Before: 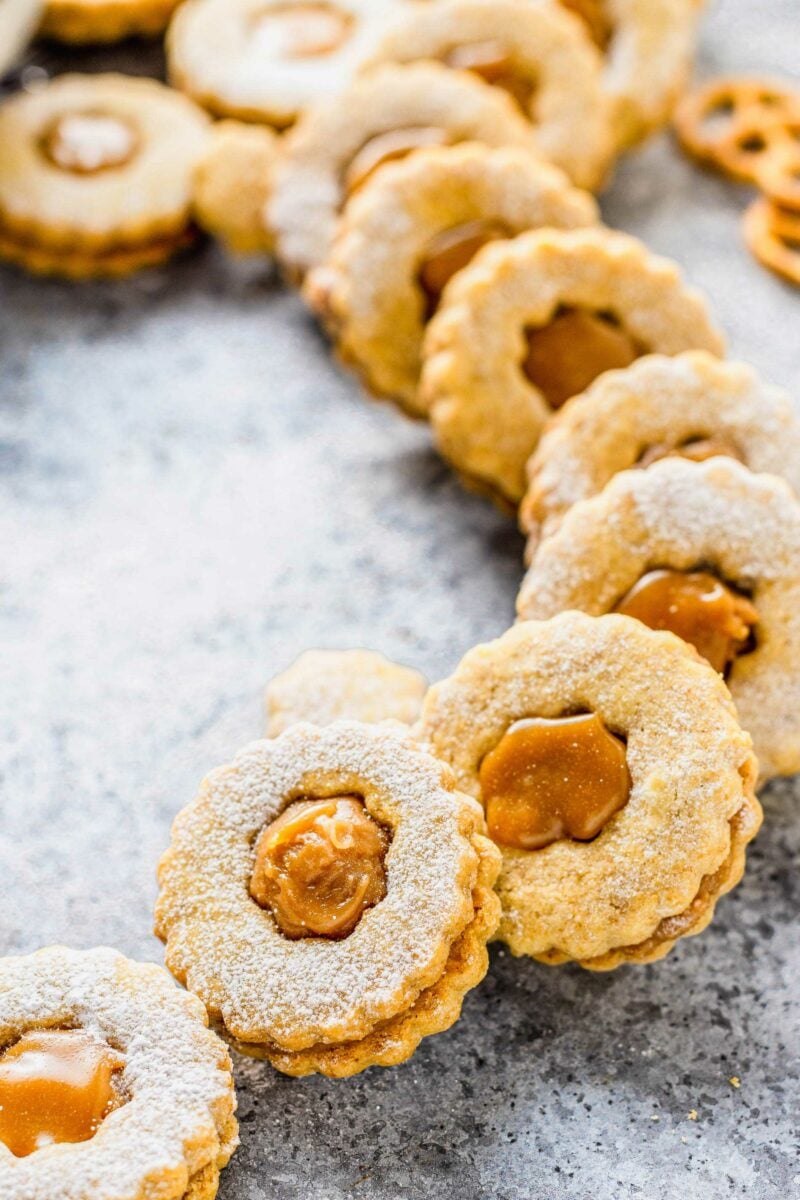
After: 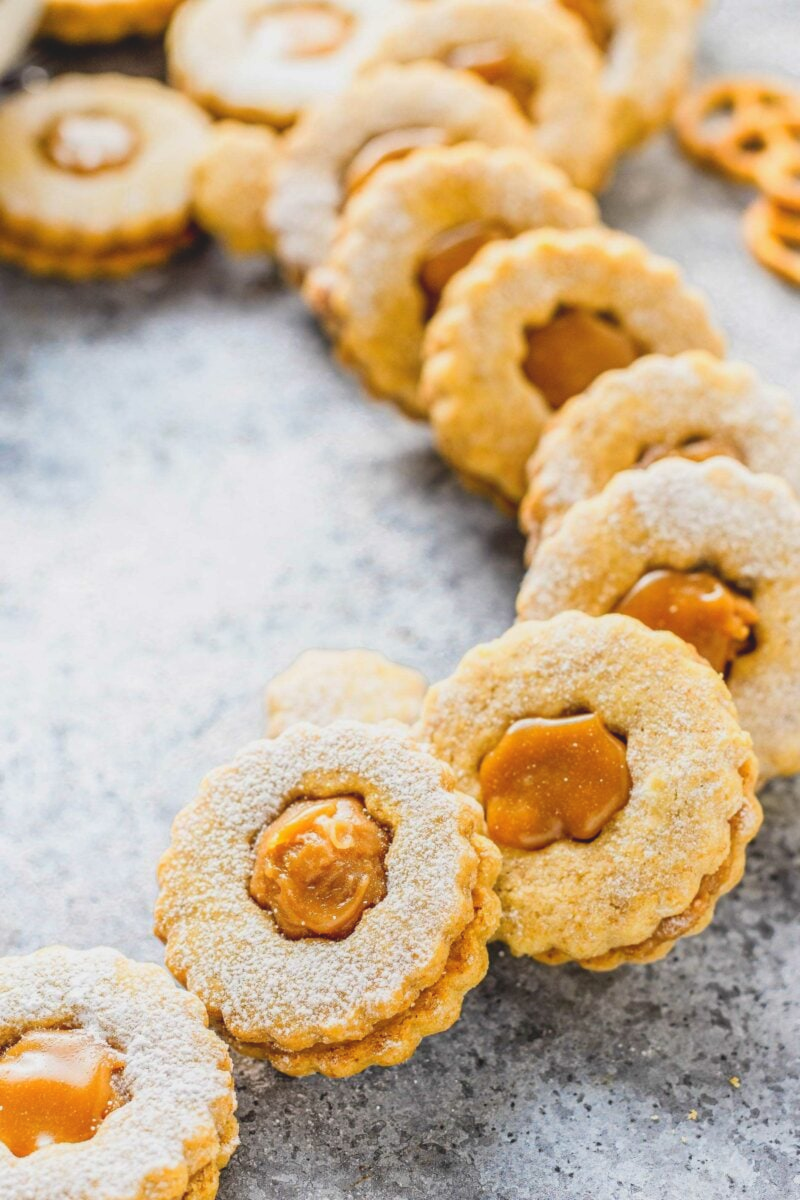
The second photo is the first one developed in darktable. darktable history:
exposure: compensate highlight preservation false
local contrast: highlights 68%, shadows 68%, detail 82%, midtone range 0.325
bloom: size 3%, threshold 100%, strength 0%
